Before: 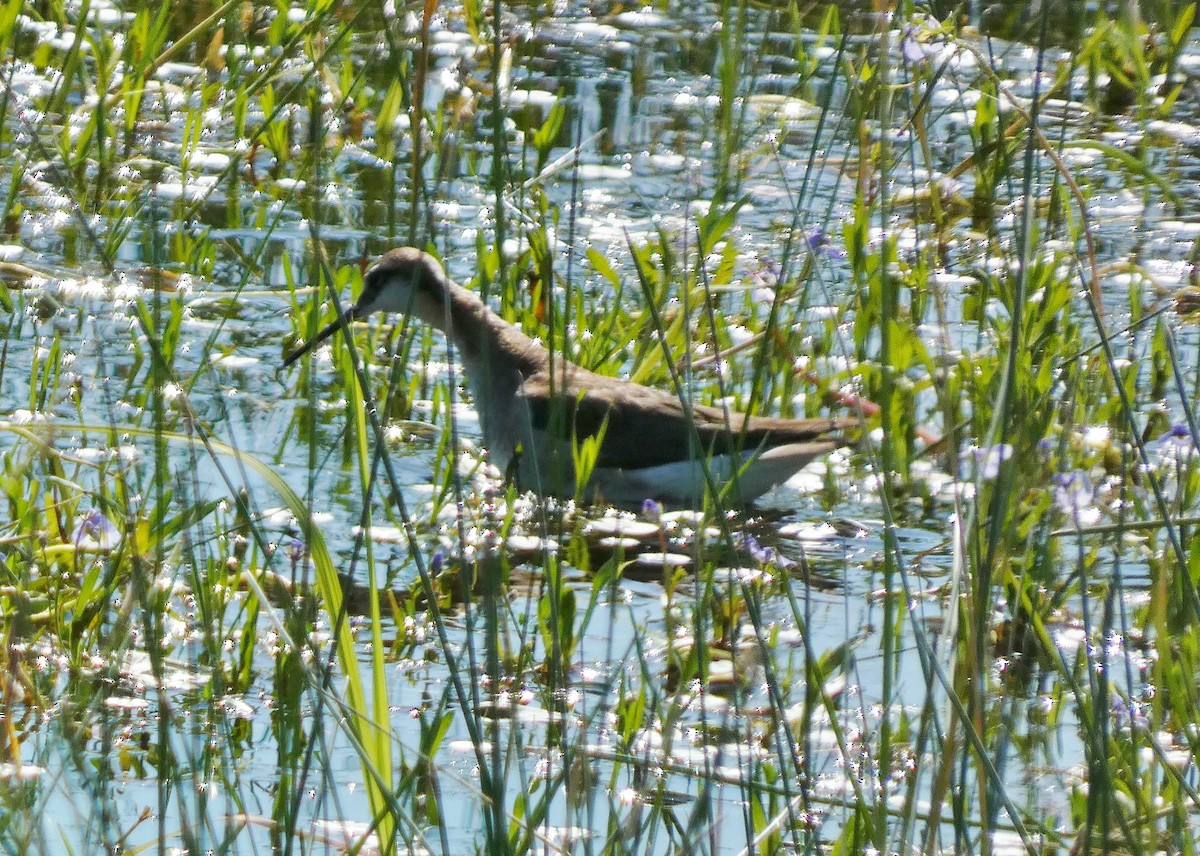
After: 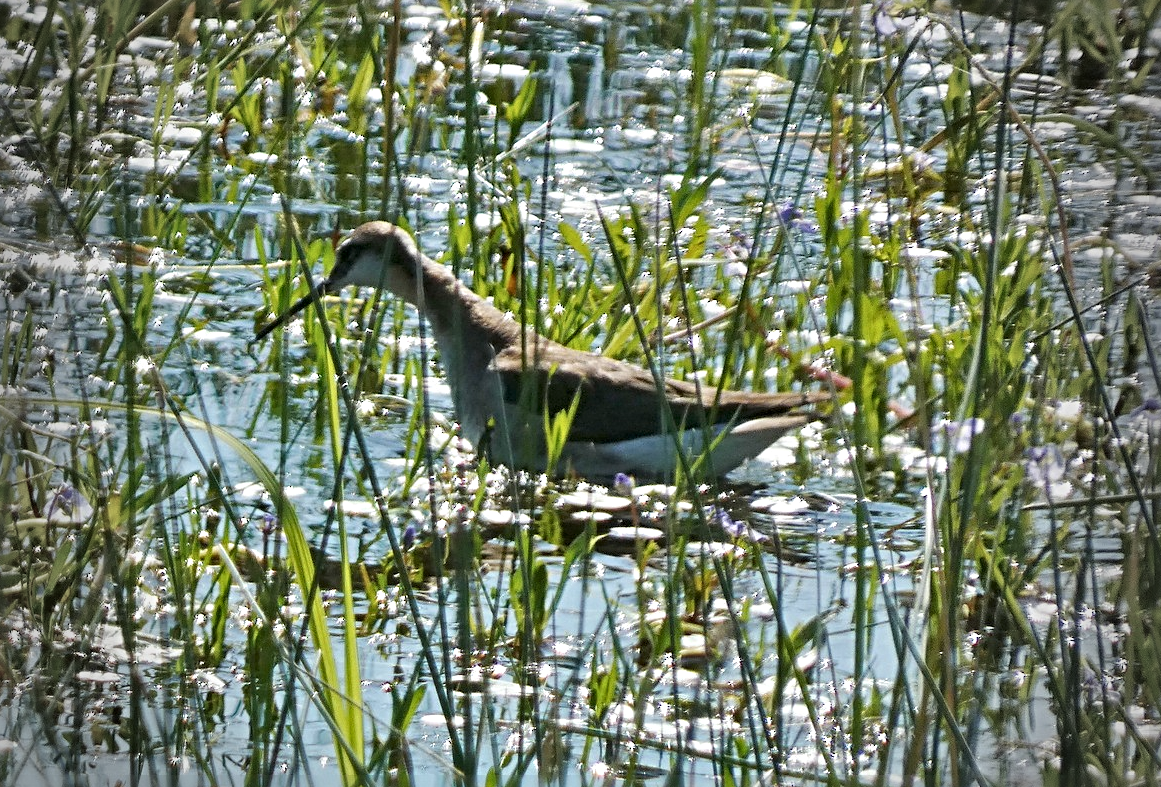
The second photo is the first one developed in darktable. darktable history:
shadows and highlights: shadows 18.6, highlights -83.57, soften with gaussian
crop: left 2.346%, top 3.052%, right 0.862%, bottom 4.96%
vignetting: fall-off start 68.93%, fall-off radius 28.87%, width/height ratio 0.988, shape 0.845, unbound false
sharpen: radius 4.861
contrast brightness saturation: saturation -0.061
